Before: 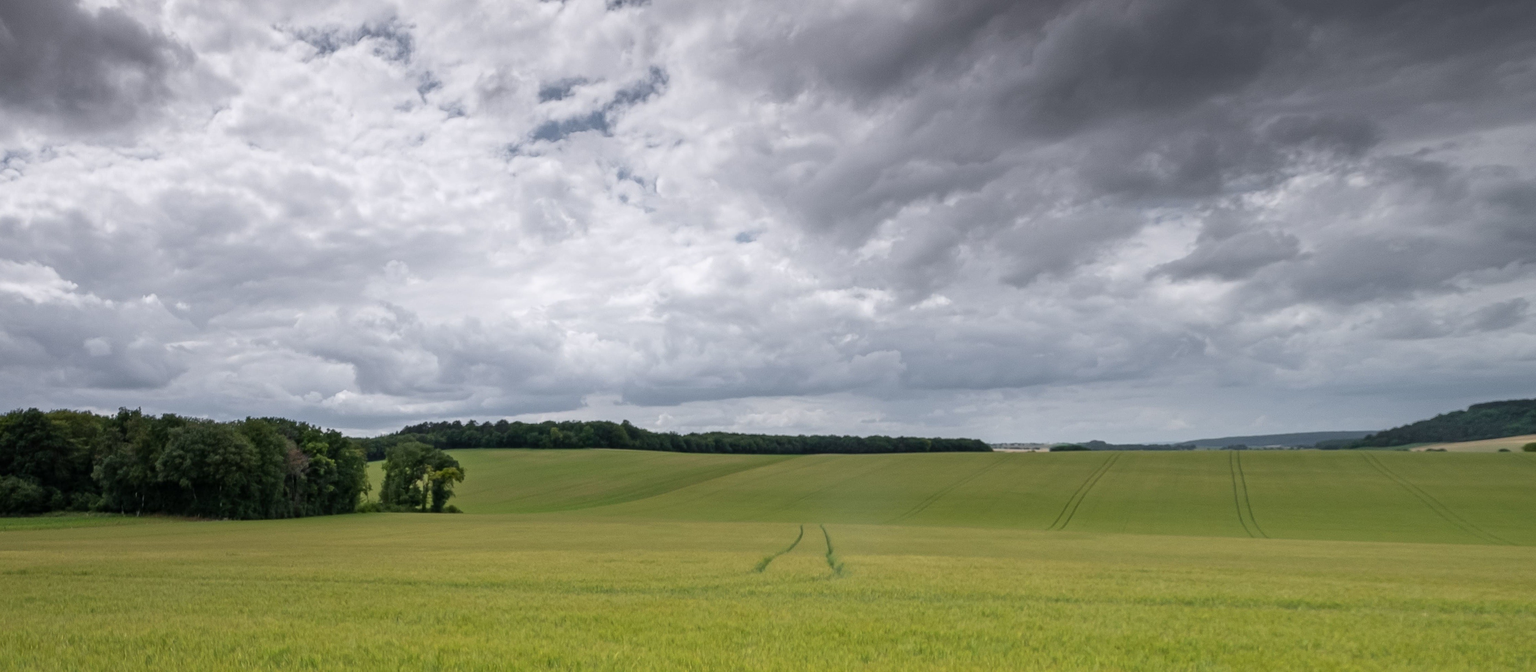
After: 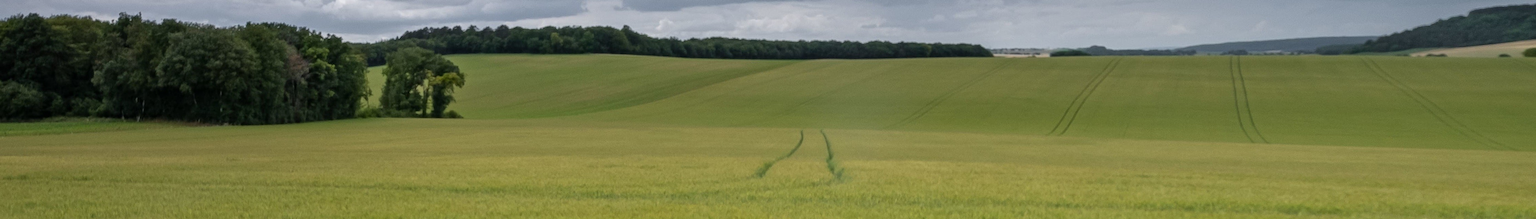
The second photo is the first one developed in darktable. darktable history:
exposure: compensate highlight preservation false
crop and rotate: top 58.822%, bottom 8.505%
